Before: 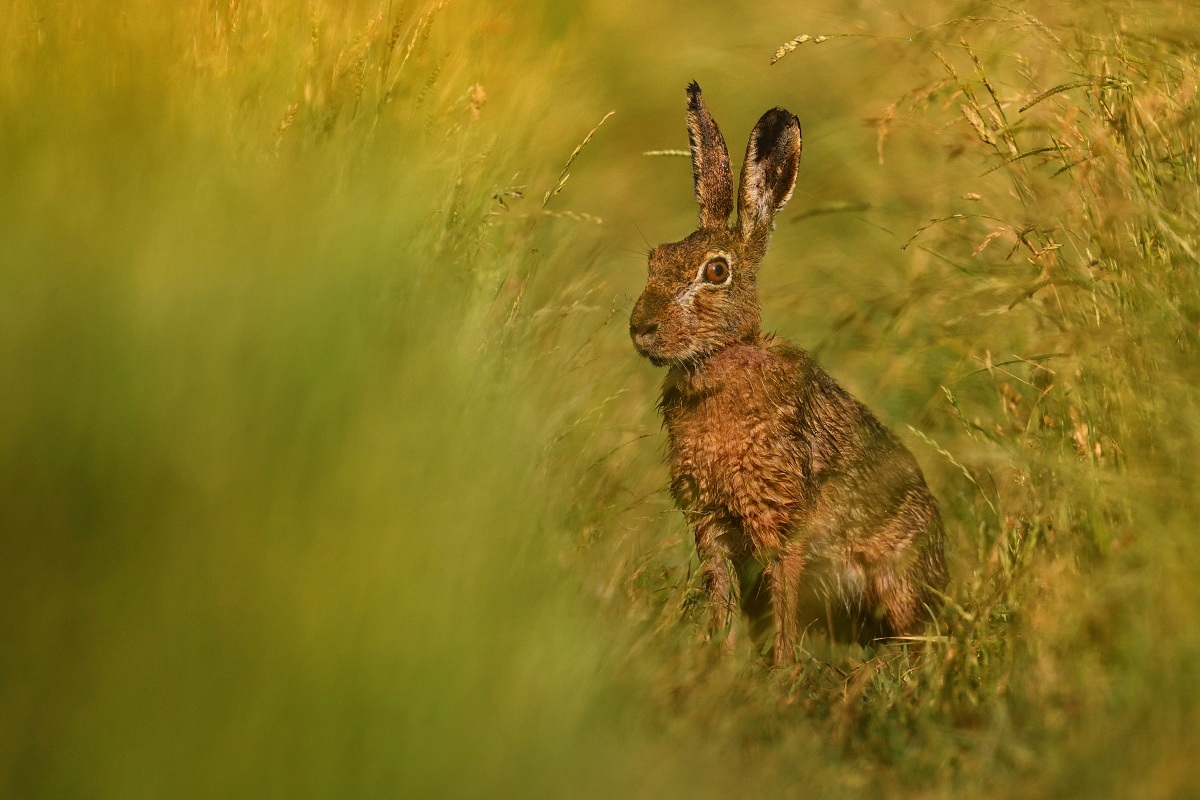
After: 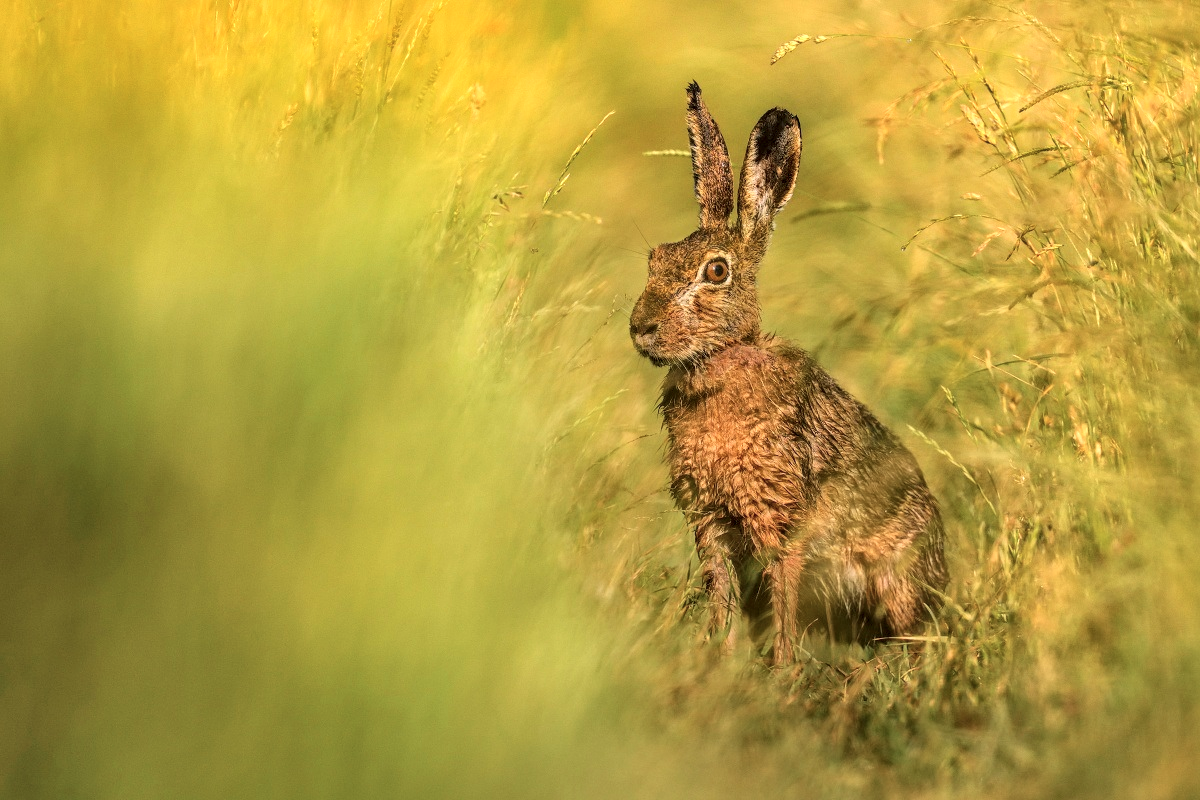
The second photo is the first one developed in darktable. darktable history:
tone equalizer: -8 EV 0.001 EV, -7 EV -0.002 EV, -6 EV 0.002 EV, -5 EV -0.03 EV, -4 EV -0.116 EV, -3 EV -0.169 EV, -2 EV 0.24 EV, -1 EV 0.702 EV, +0 EV 0.493 EV
global tonemap: drago (0.7, 100)
local contrast: detail 150%
